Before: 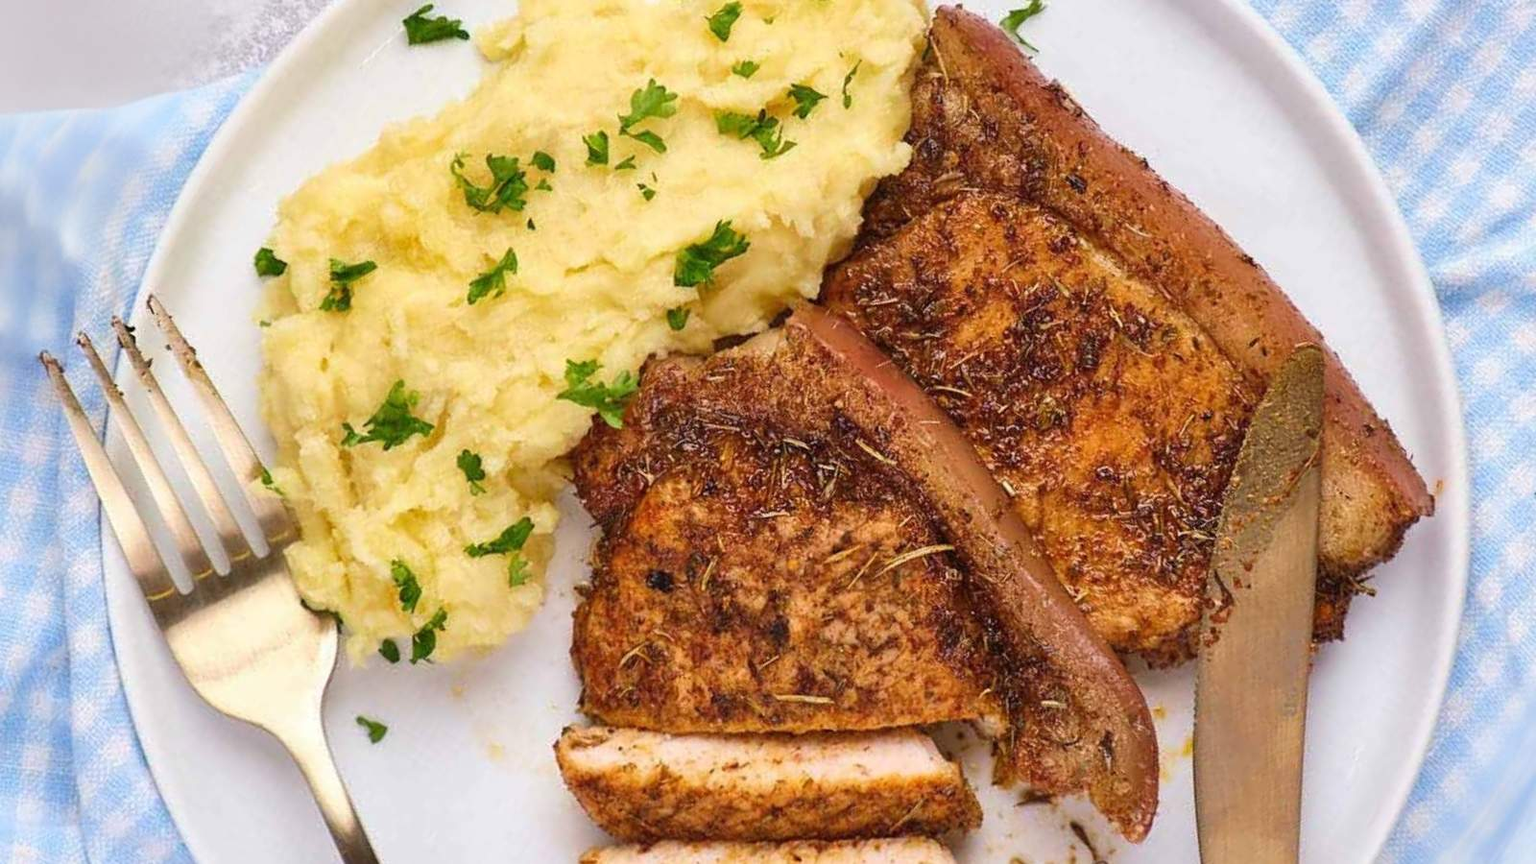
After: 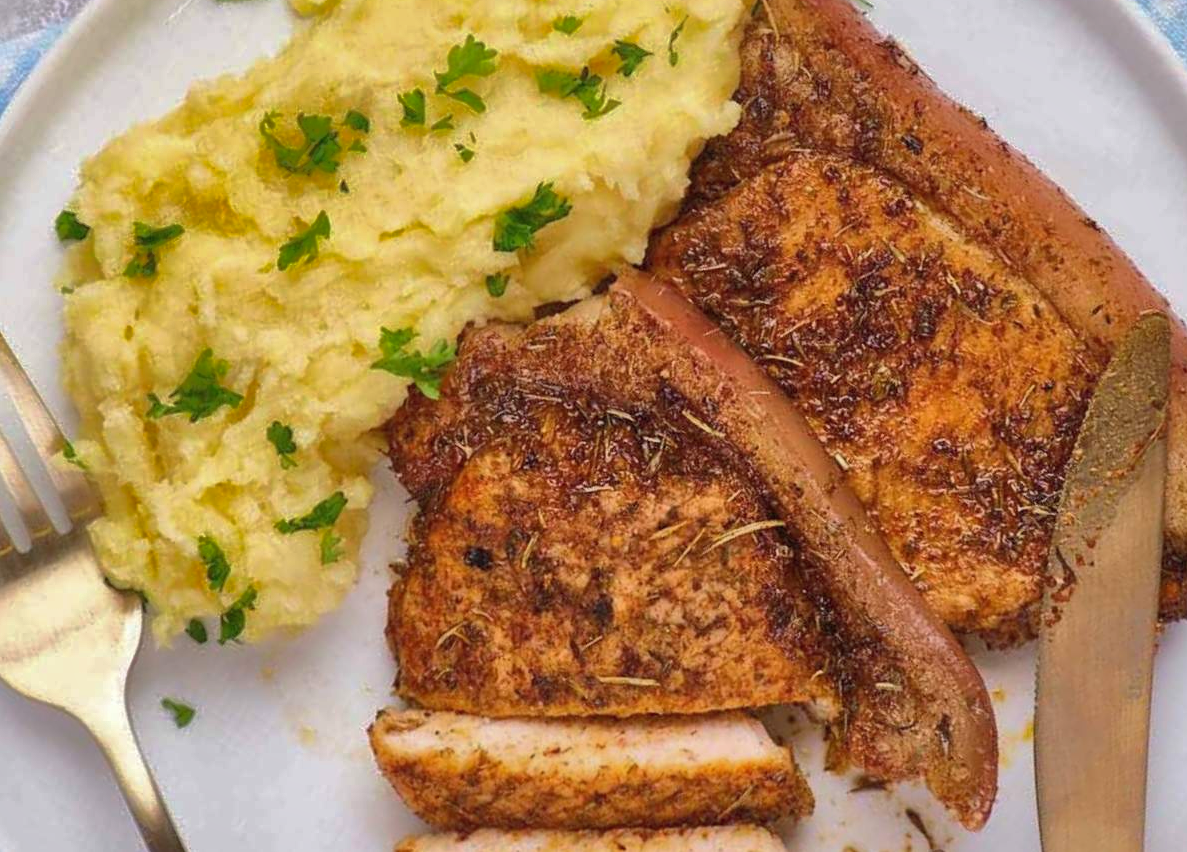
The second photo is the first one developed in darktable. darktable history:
crop and rotate: left 13.15%, top 5.251%, right 12.609%
shadows and highlights: shadows 40, highlights -60
